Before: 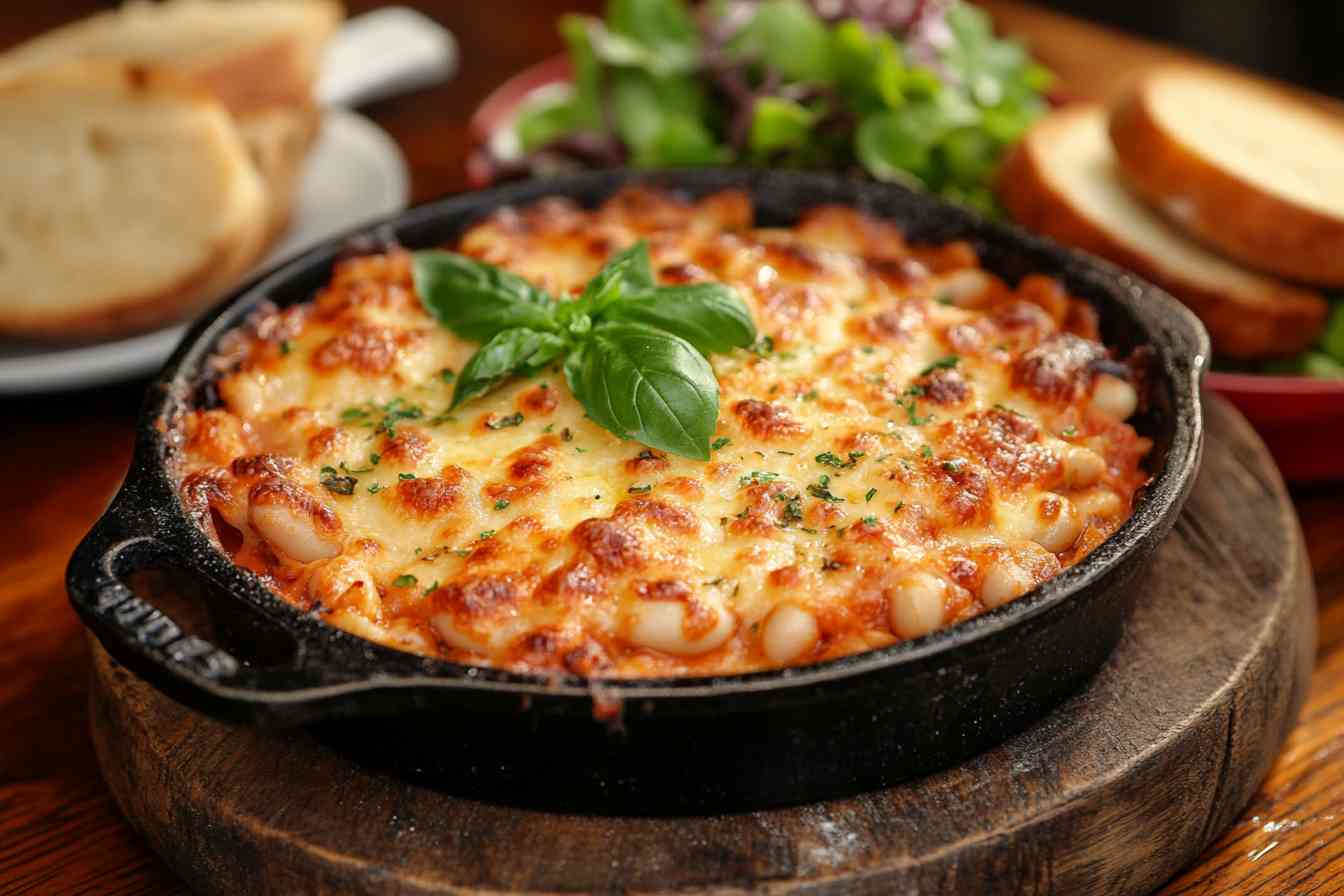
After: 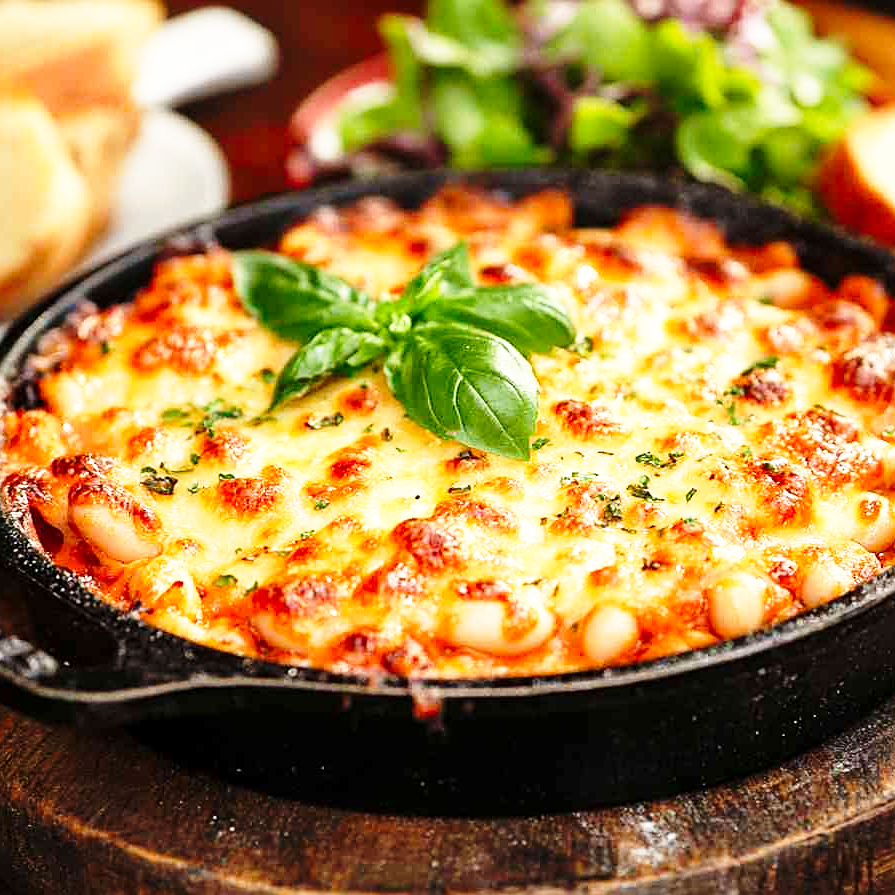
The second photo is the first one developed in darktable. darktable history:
base curve: curves: ch0 [(0, 0) (0.026, 0.03) (0.109, 0.232) (0.351, 0.748) (0.669, 0.968) (1, 1)], preserve colors none
crop and rotate: left 13.409%, right 19.924%
tone equalizer: on, module defaults
sharpen: on, module defaults
